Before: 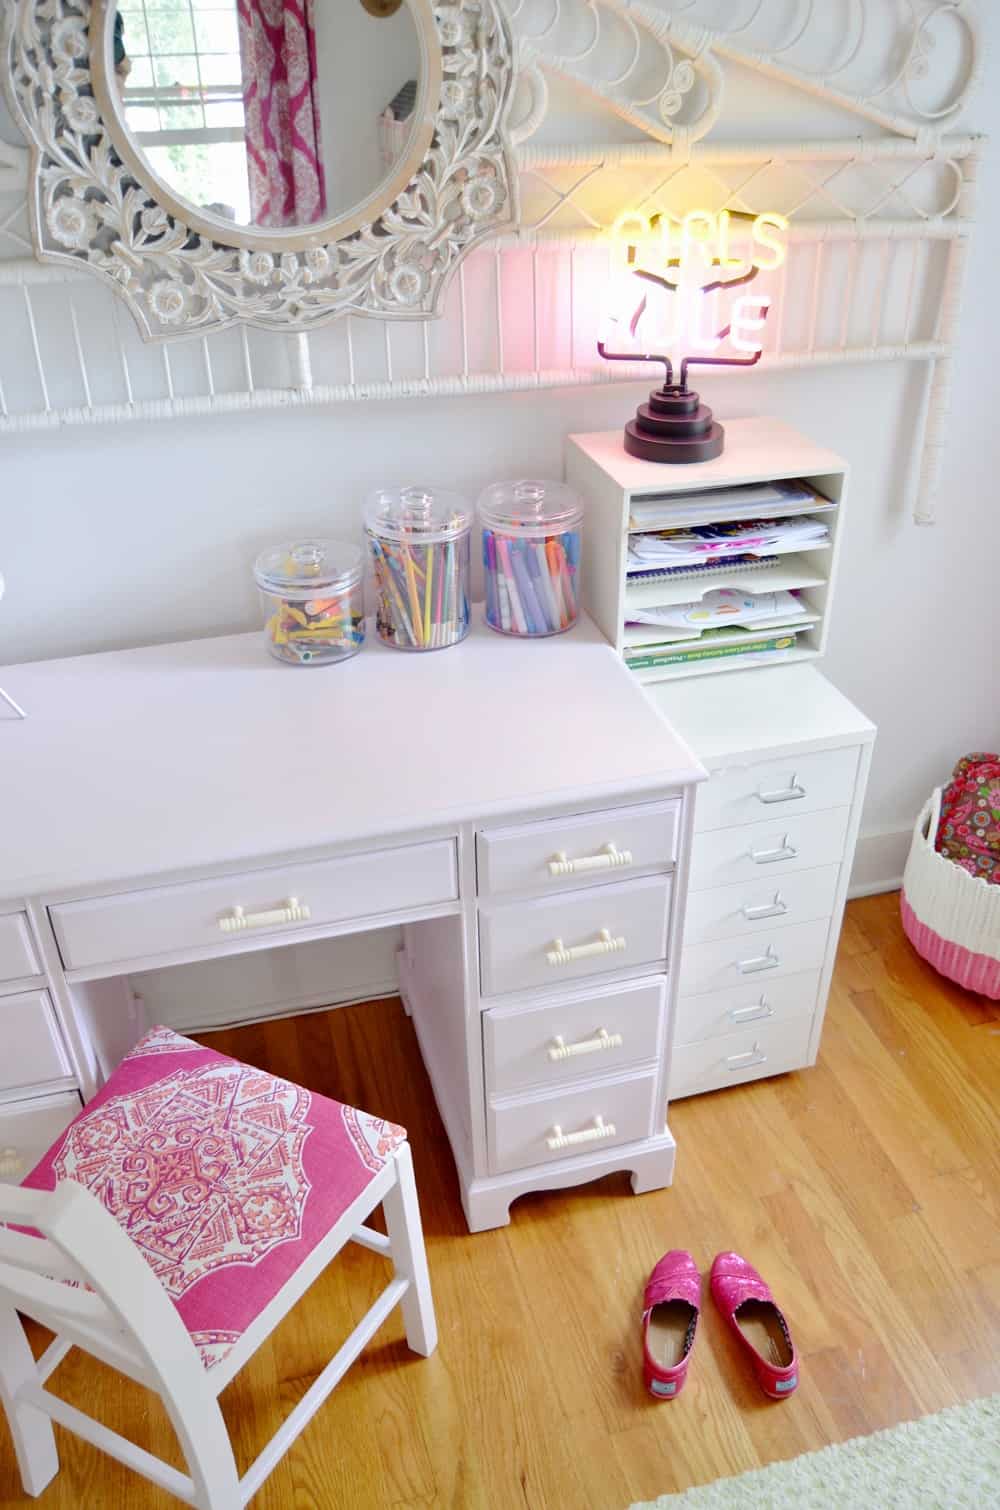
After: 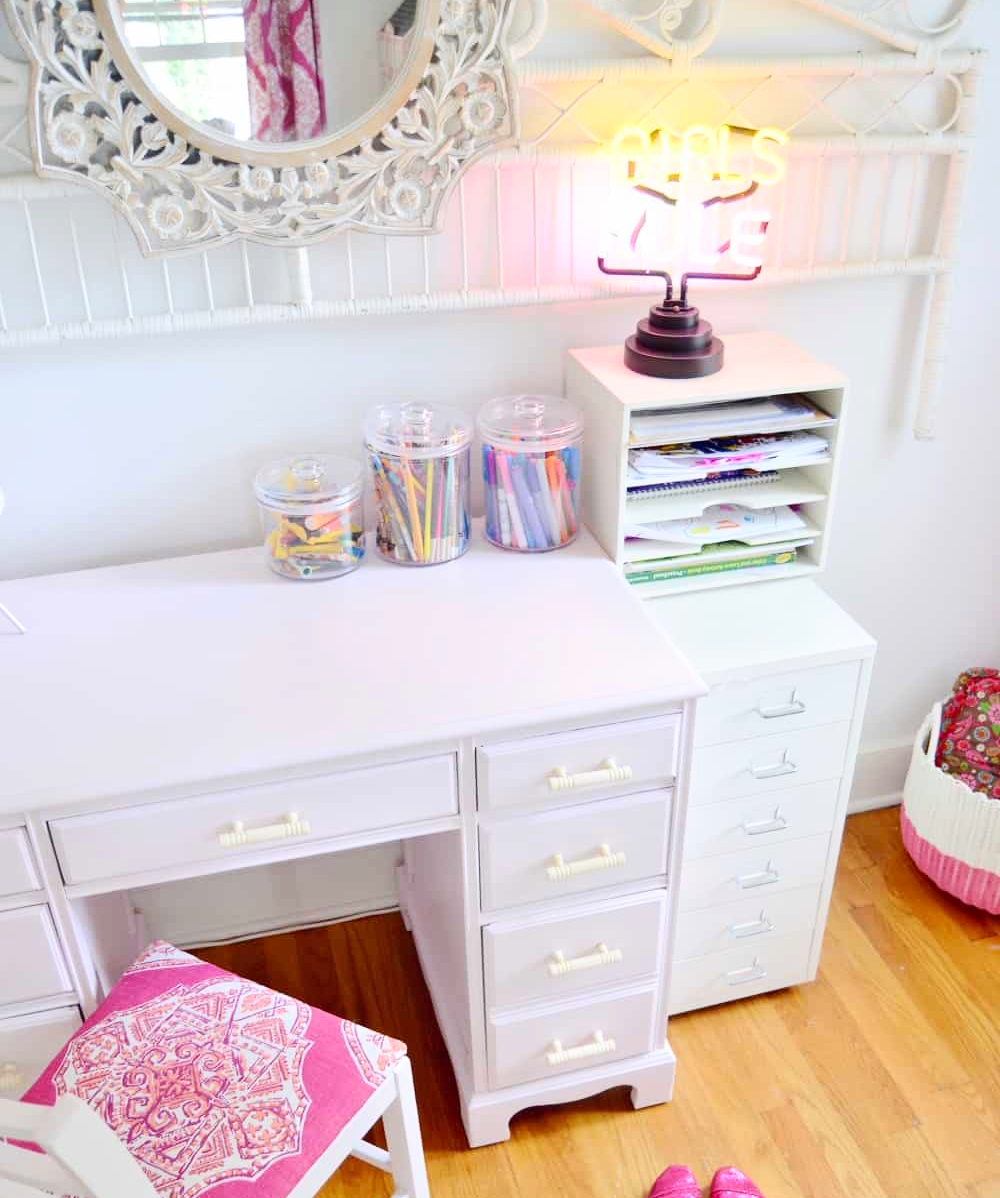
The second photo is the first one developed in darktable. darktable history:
crop and rotate: top 5.667%, bottom 14.937%
contrast brightness saturation: contrast 0.2, brightness 0.15, saturation 0.14
